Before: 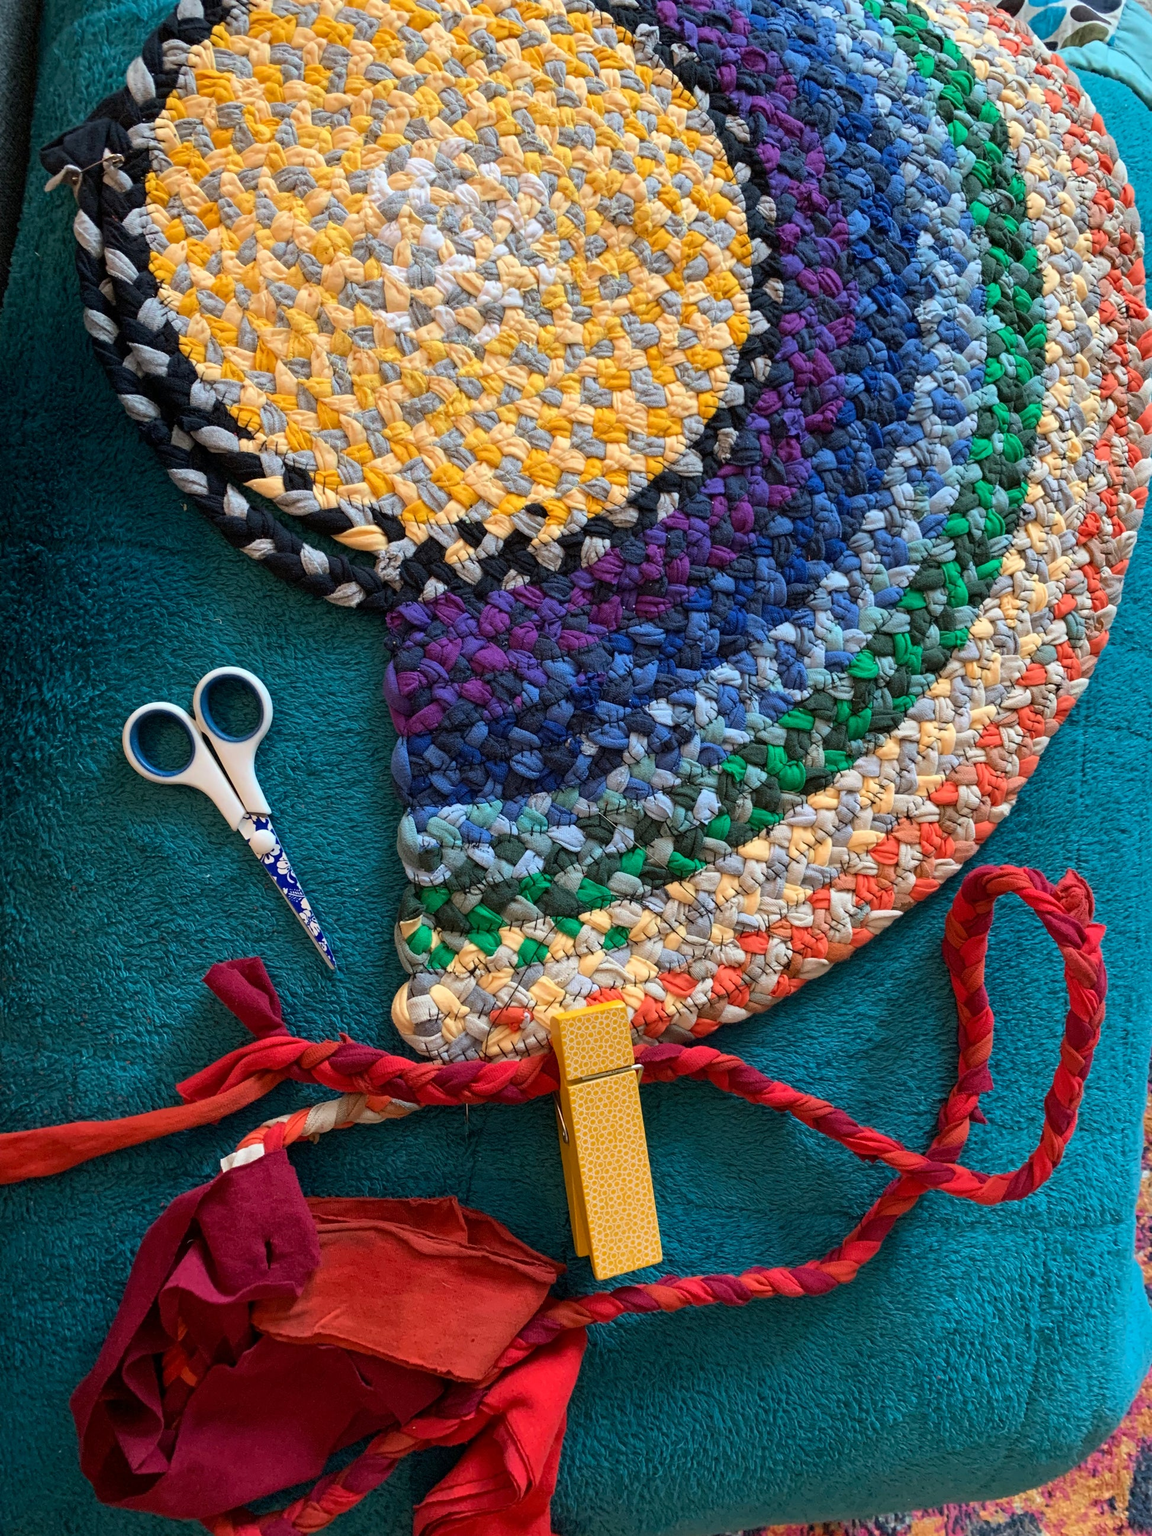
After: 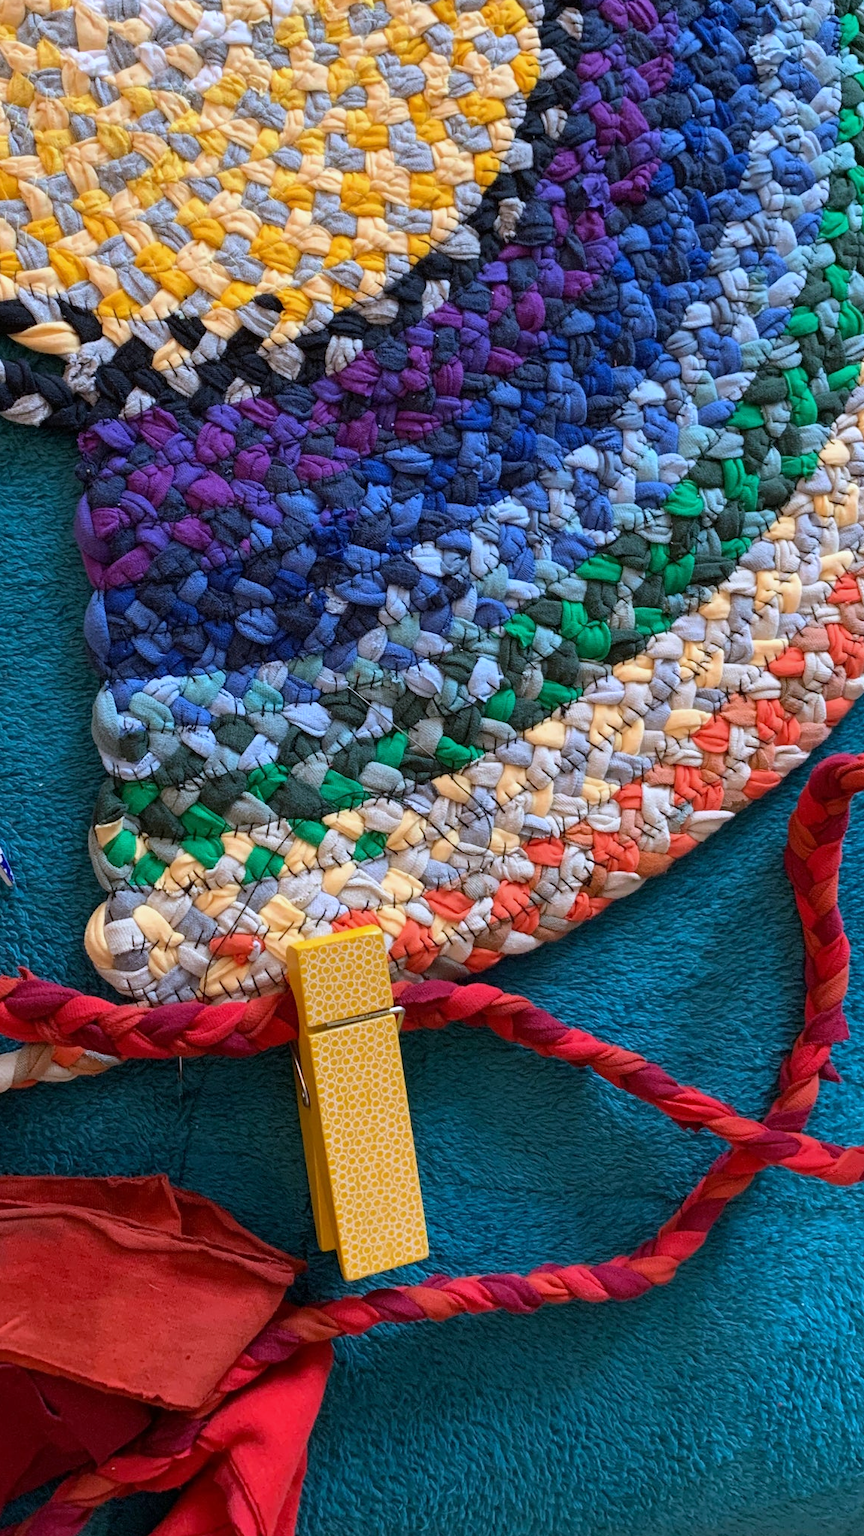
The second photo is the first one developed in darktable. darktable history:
white balance: red 0.967, blue 1.119, emerald 0.756
crop and rotate: left 28.256%, top 17.734%, right 12.656%, bottom 3.573%
bloom: size 9%, threshold 100%, strength 7%
